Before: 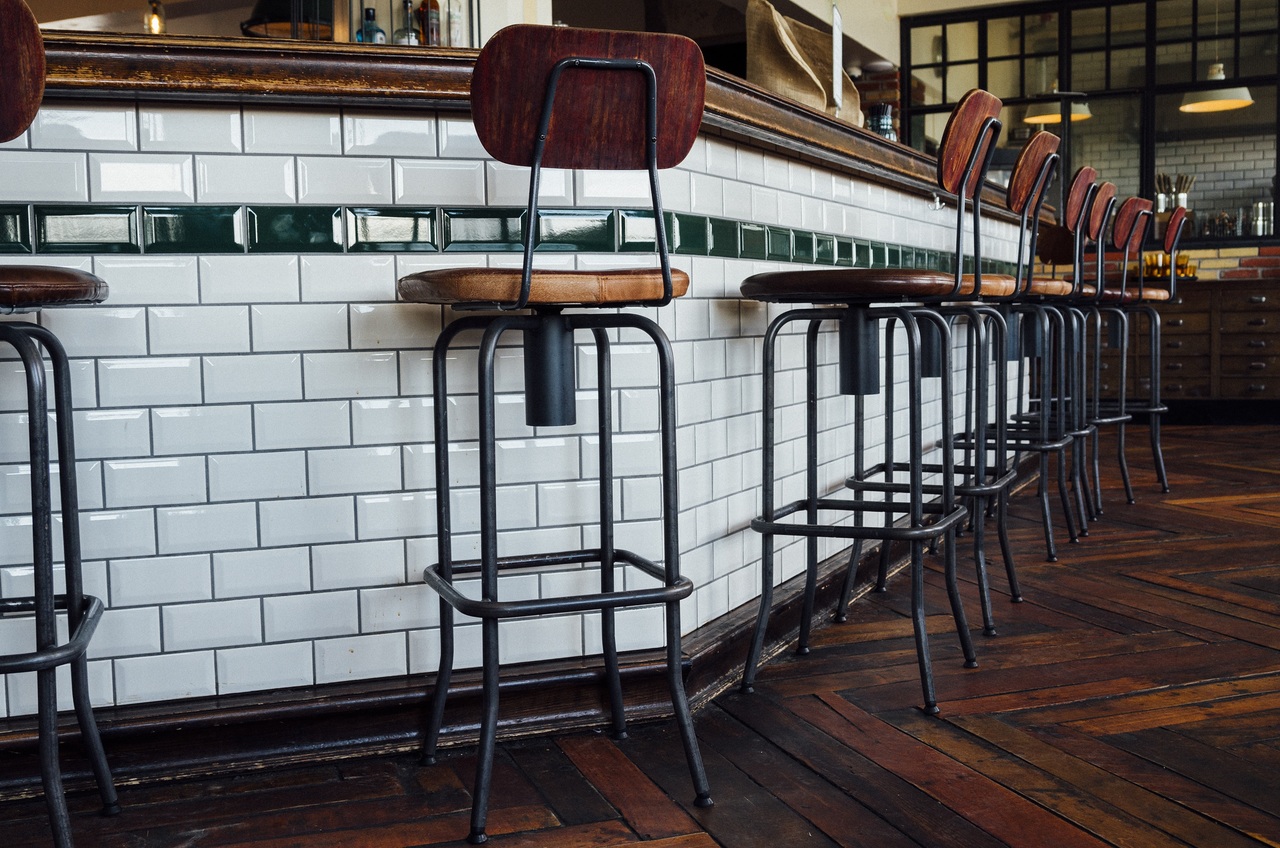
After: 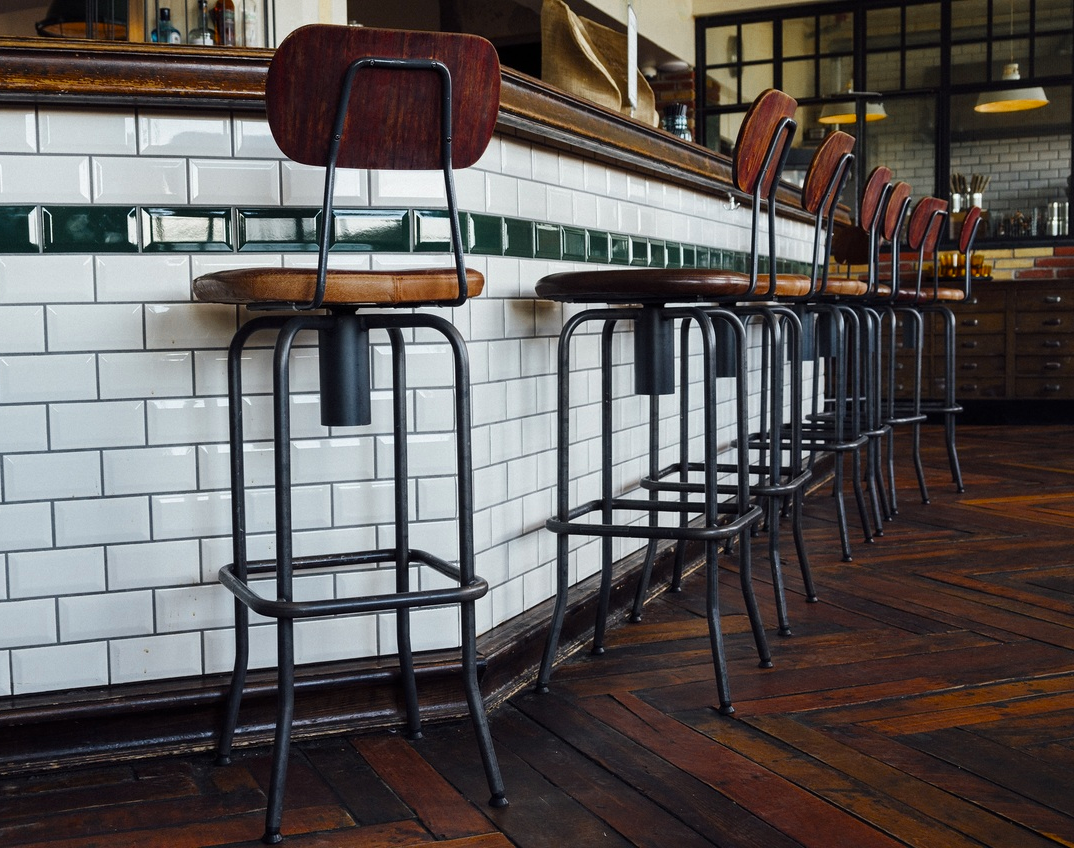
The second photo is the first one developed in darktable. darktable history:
crop: left 16.051%
color zones: curves: ch0 [(0.11, 0.396) (0.195, 0.36) (0.25, 0.5) (0.303, 0.412) (0.357, 0.544) (0.75, 0.5) (0.967, 0.328)]; ch1 [(0, 0.468) (0.112, 0.512) (0.202, 0.6) (0.25, 0.5) (0.307, 0.352) (0.357, 0.544) (0.75, 0.5) (0.963, 0.524)]
